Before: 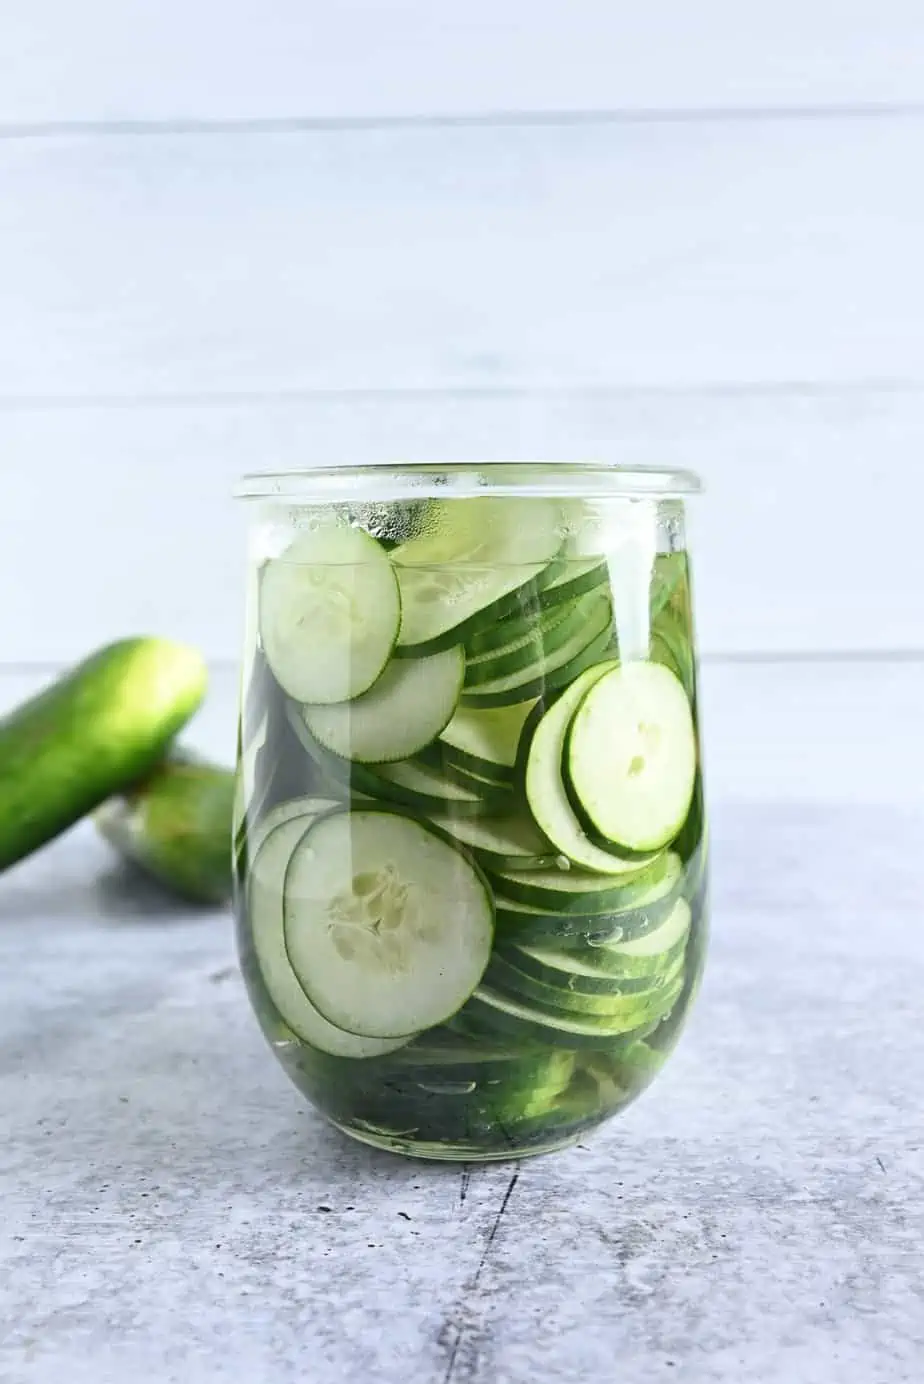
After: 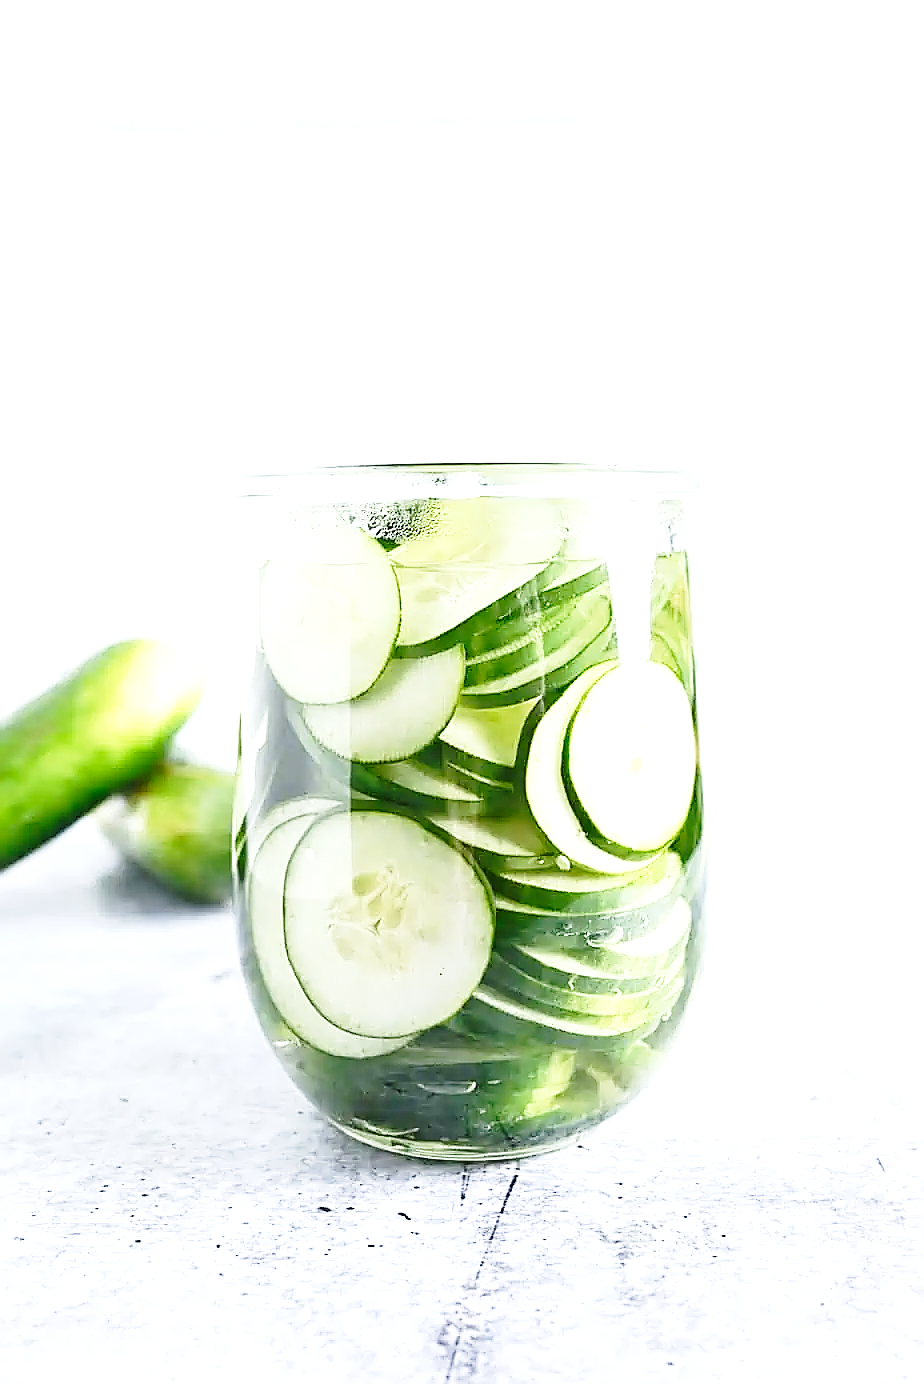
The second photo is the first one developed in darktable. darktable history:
tone equalizer: on, module defaults
exposure: black level correction 0, exposure 0.703 EV, compensate highlight preservation false
sharpen: radius 1.411, amount 1.254, threshold 0.673
base curve: curves: ch0 [(0, 0) (0.028, 0.03) (0.121, 0.232) (0.46, 0.748) (0.859, 0.968) (1, 1)], preserve colors none
